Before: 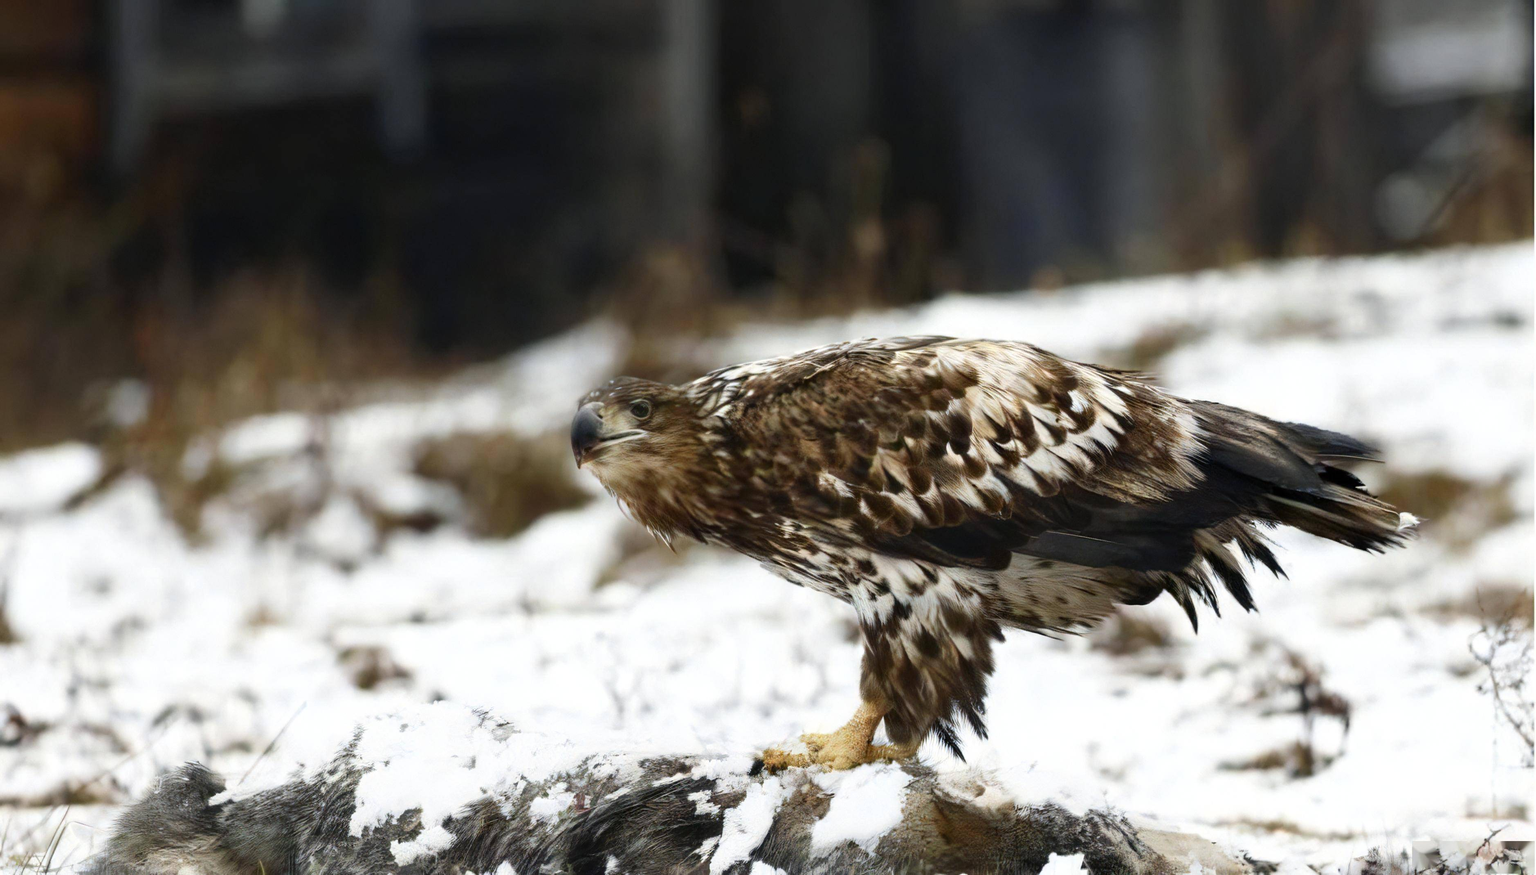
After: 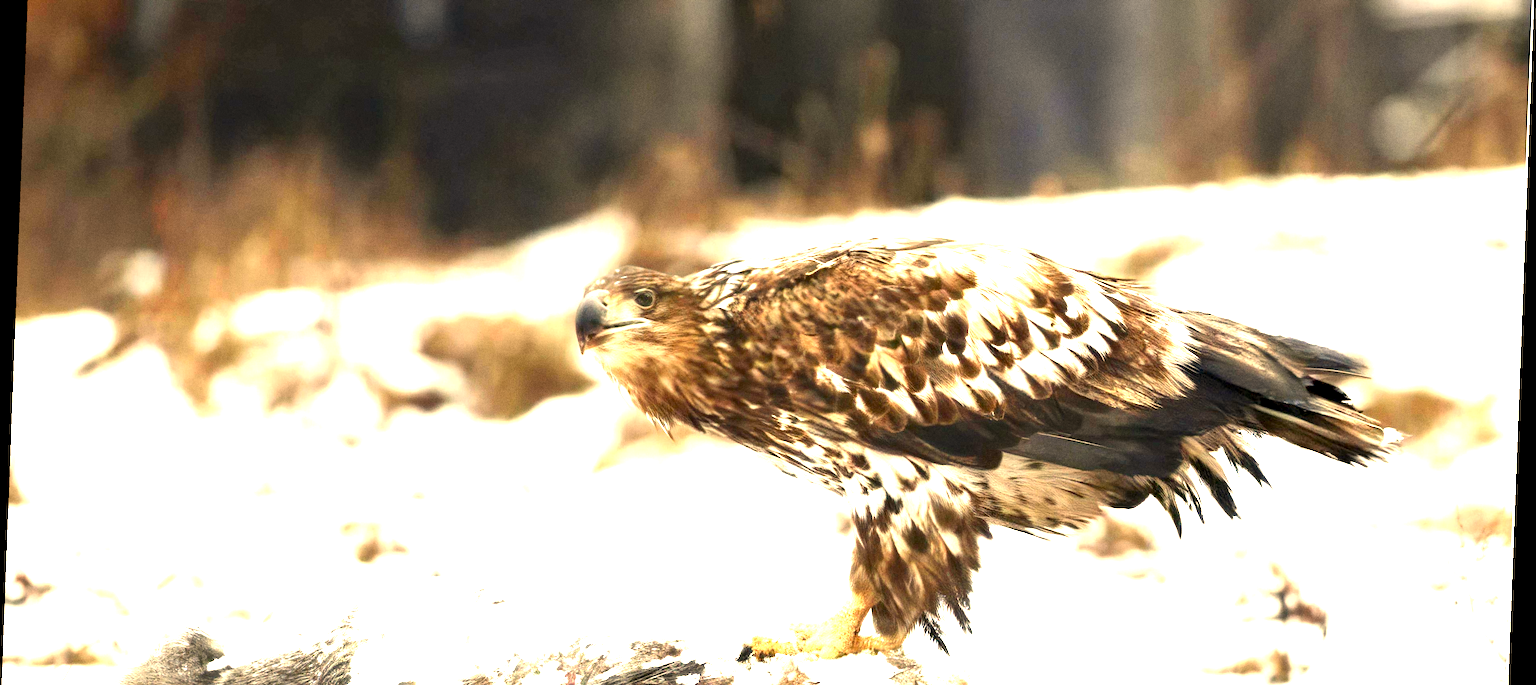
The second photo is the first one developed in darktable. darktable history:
grain: coarseness 0.09 ISO, strength 40%
exposure: black level correction 0.001, exposure 2 EV, compensate highlight preservation false
crop: top 13.819%, bottom 11.169%
rotate and perspective: rotation 2.17°, automatic cropping off
white balance: red 1.138, green 0.996, blue 0.812
